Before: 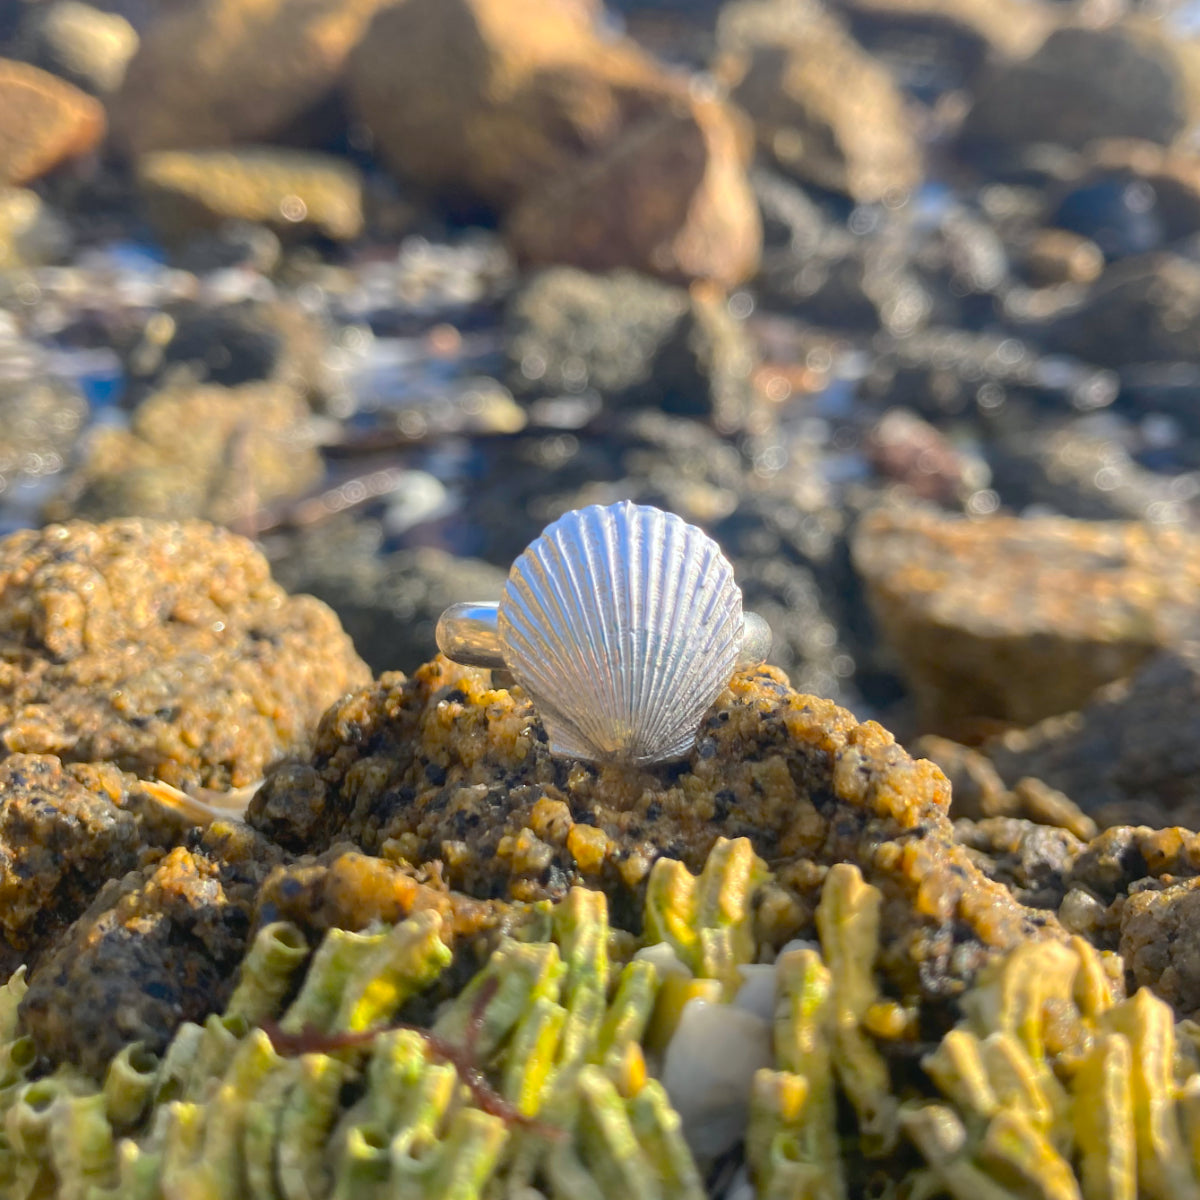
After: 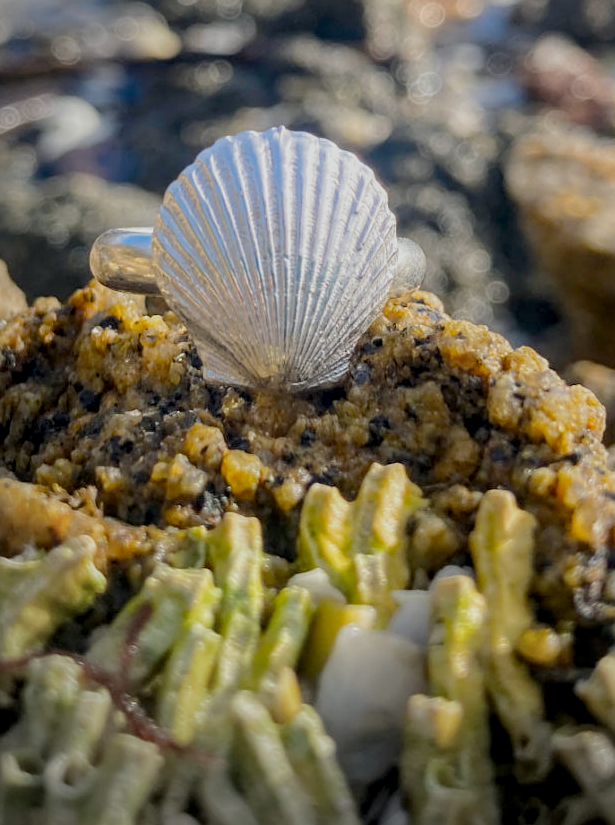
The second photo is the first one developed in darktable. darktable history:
crop and rotate: left 28.888%, top 31.171%, right 19.843%
local contrast: on, module defaults
vignetting: center (0.217, -0.228)
sharpen: amount 0.214
filmic rgb: black relative exposure -7.81 EV, white relative exposure 4.27 EV, hardness 3.87, add noise in highlights 0.001, preserve chrominance no, color science v3 (2019), use custom middle-gray values true, contrast in highlights soft
exposure: exposure -0.041 EV, compensate highlight preservation false
